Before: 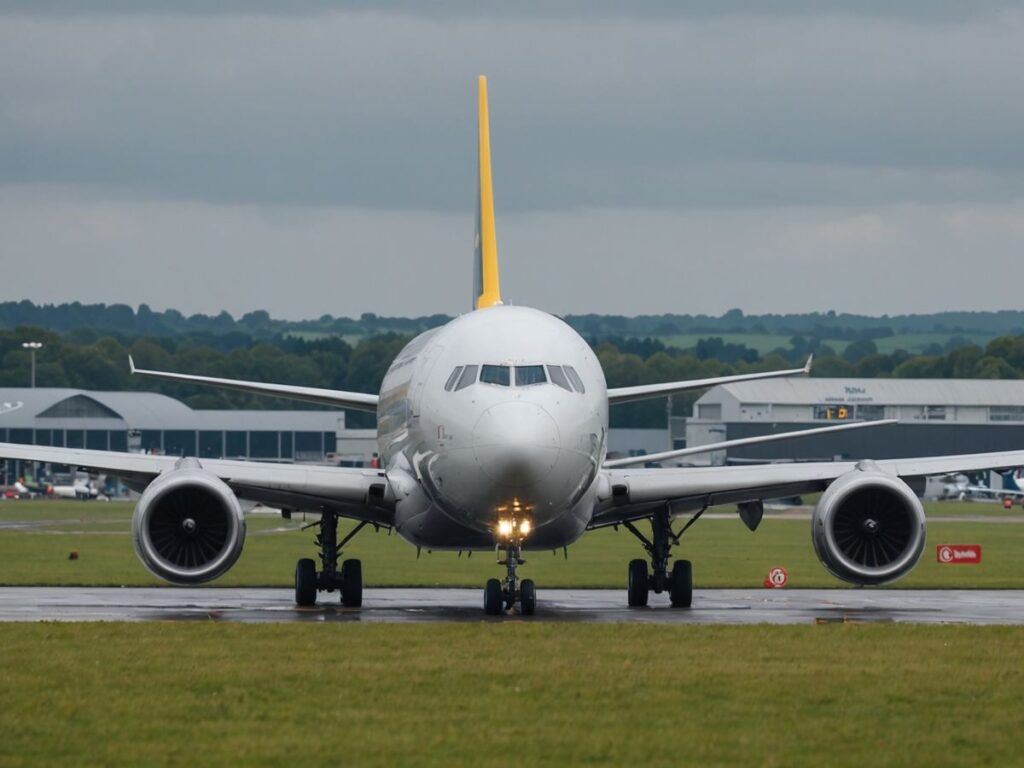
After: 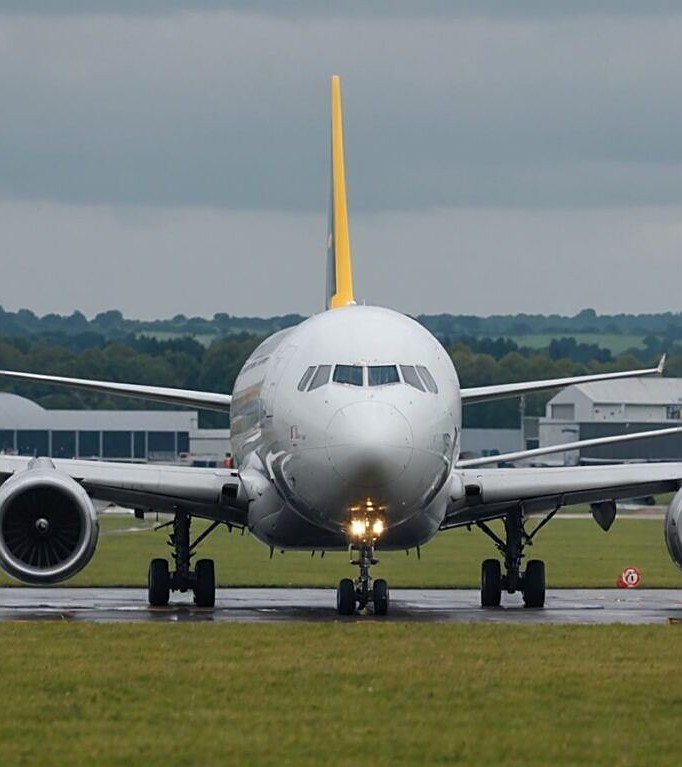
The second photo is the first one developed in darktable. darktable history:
sharpen: on, module defaults
crop and rotate: left 14.385%, right 18.948%
